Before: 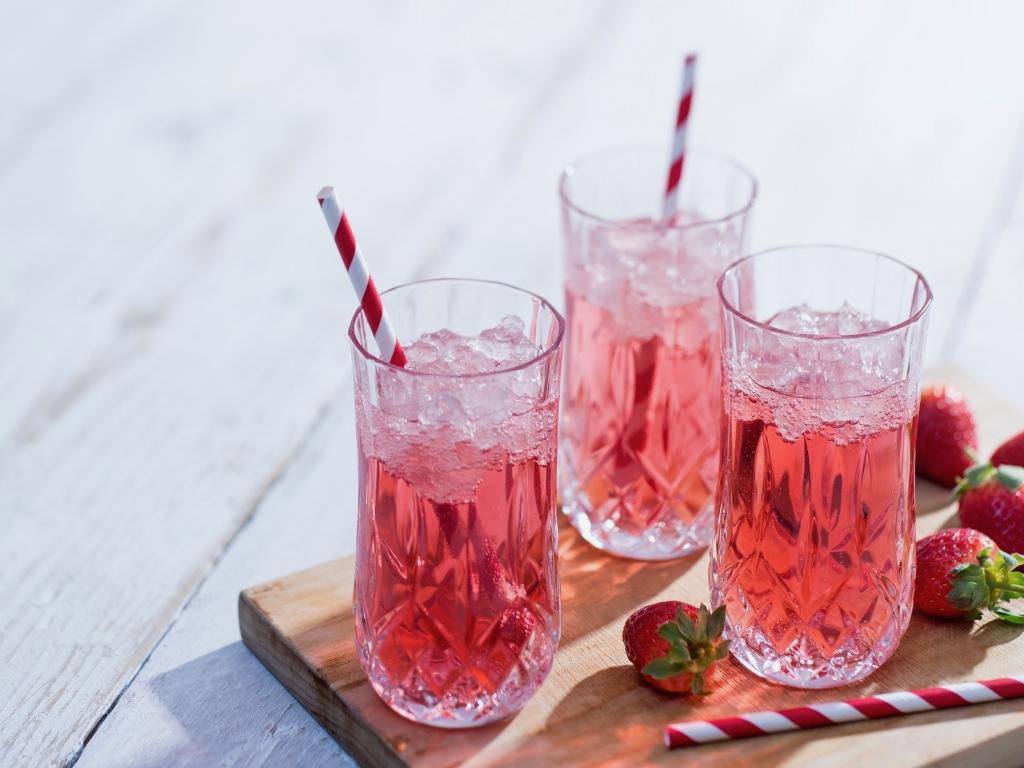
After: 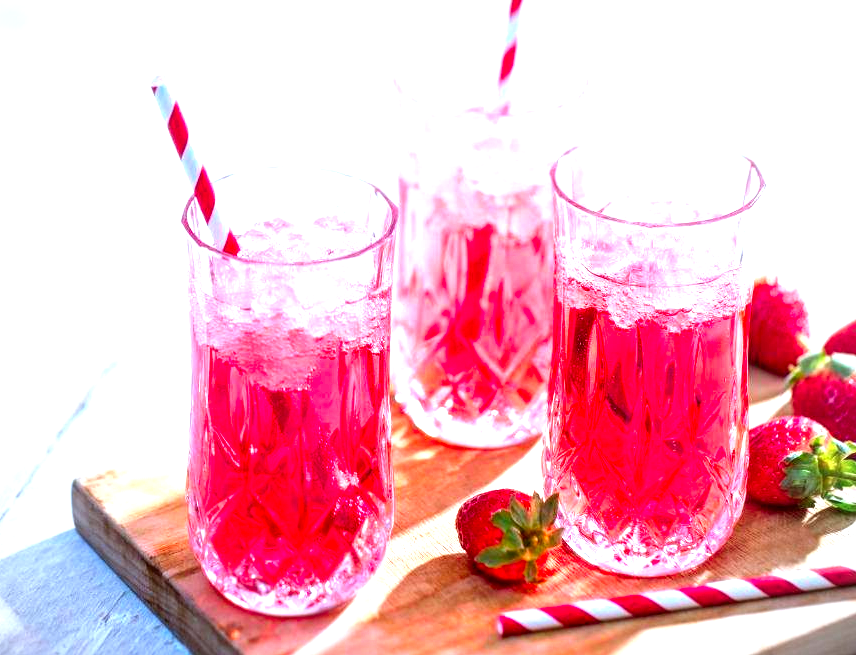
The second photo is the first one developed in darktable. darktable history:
exposure: black level correction 0, exposure 1.103 EV, compensate exposure bias true, compensate highlight preservation false
color correction: highlights a* -3.71, highlights b* -6.52, shadows a* 2.92, shadows b* 5.4
vignetting: fall-off radius 61.07%
crop: left 16.354%, top 14.634%
tone equalizer: on, module defaults
contrast brightness saturation: saturation 0.506
local contrast: on, module defaults
levels: levels [0.016, 0.492, 0.969]
